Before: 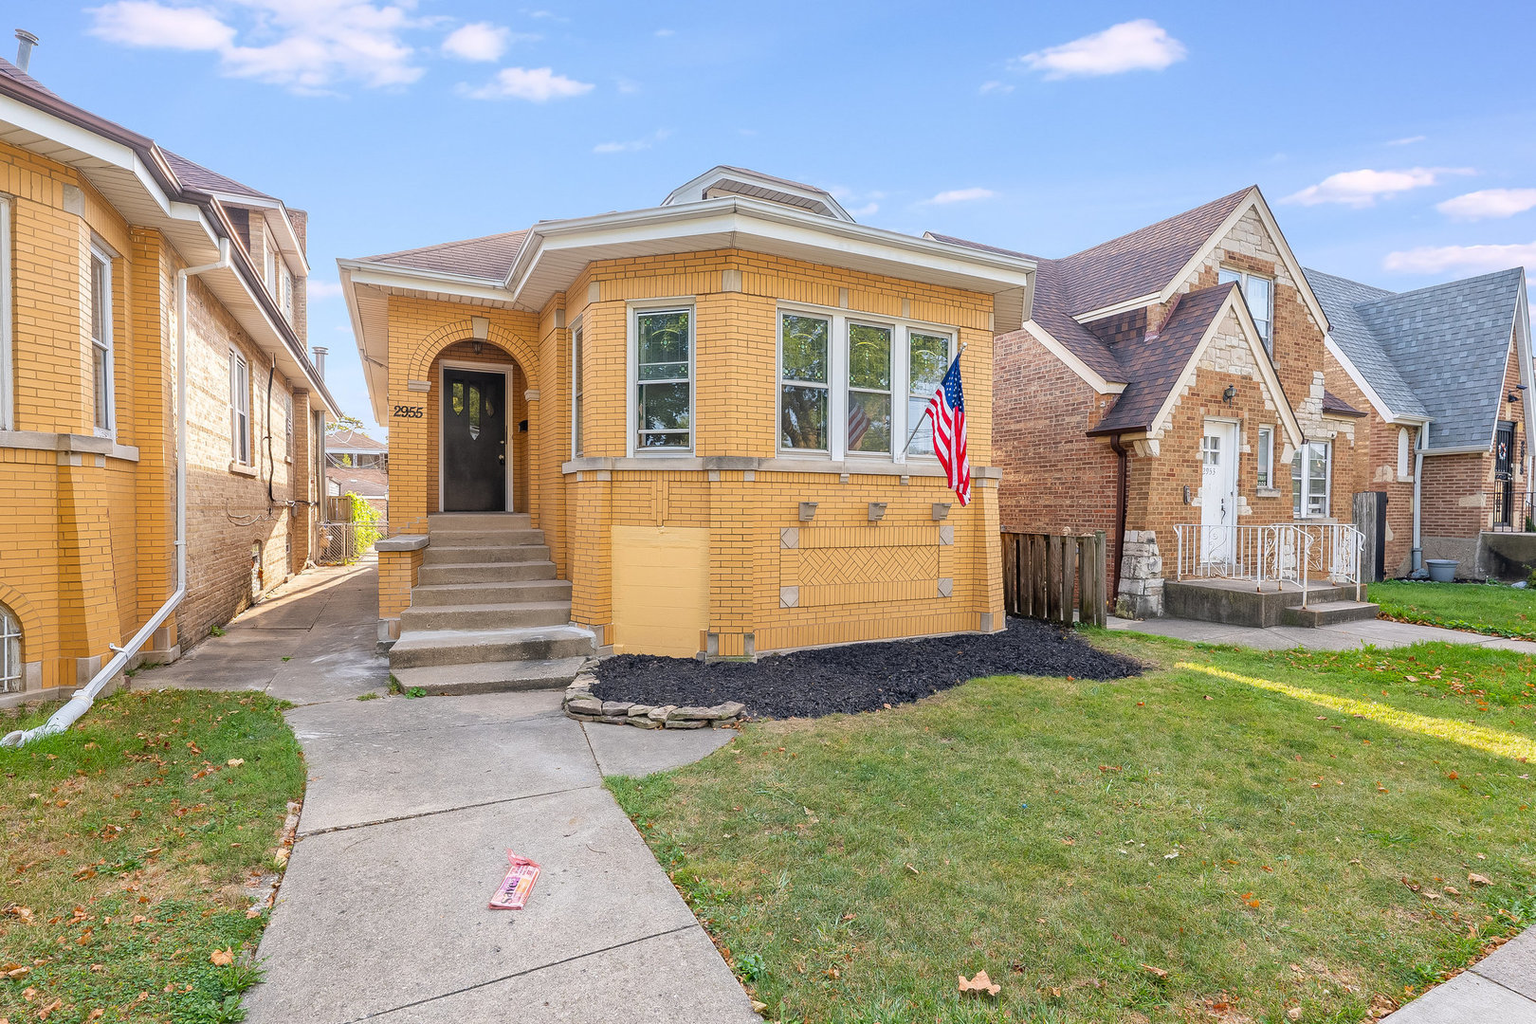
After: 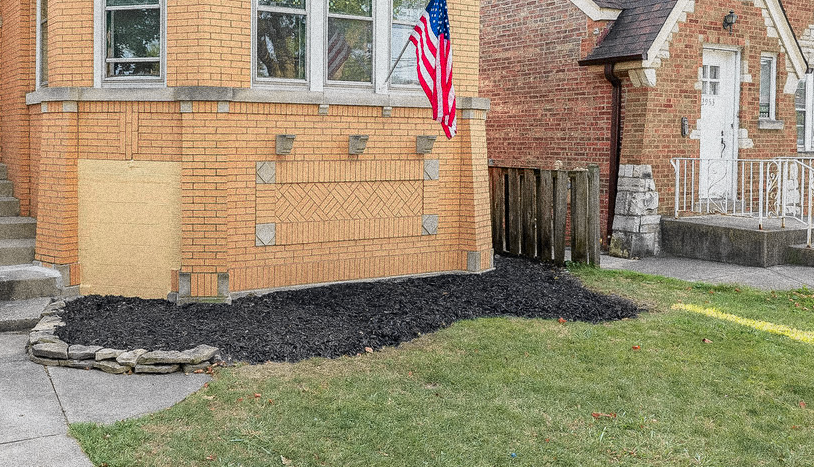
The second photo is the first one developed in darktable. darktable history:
tone curve: curves: ch0 [(0, 0) (0.058, 0.037) (0.214, 0.183) (0.304, 0.288) (0.561, 0.554) (0.687, 0.677) (0.768, 0.768) (0.858, 0.861) (0.987, 0.945)]; ch1 [(0, 0) (0.172, 0.123) (0.312, 0.296) (0.432, 0.448) (0.471, 0.469) (0.502, 0.5) (0.521, 0.505) (0.565, 0.569) (0.663, 0.663) (0.703, 0.721) (0.857, 0.917) (1, 1)]; ch2 [(0, 0) (0.411, 0.424) (0.485, 0.497) (0.502, 0.5) (0.517, 0.511) (0.556, 0.551) (0.626, 0.594) (0.709, 0.661) (1, 1)], color space Lab, independent channels, preserve colors none
grain: coarseness 14.49 ISO, strength 48.04%, mid-tones bias 35%
crop: left 35.03%, top 36.625%, right 14.663%, bottom 20.057%
